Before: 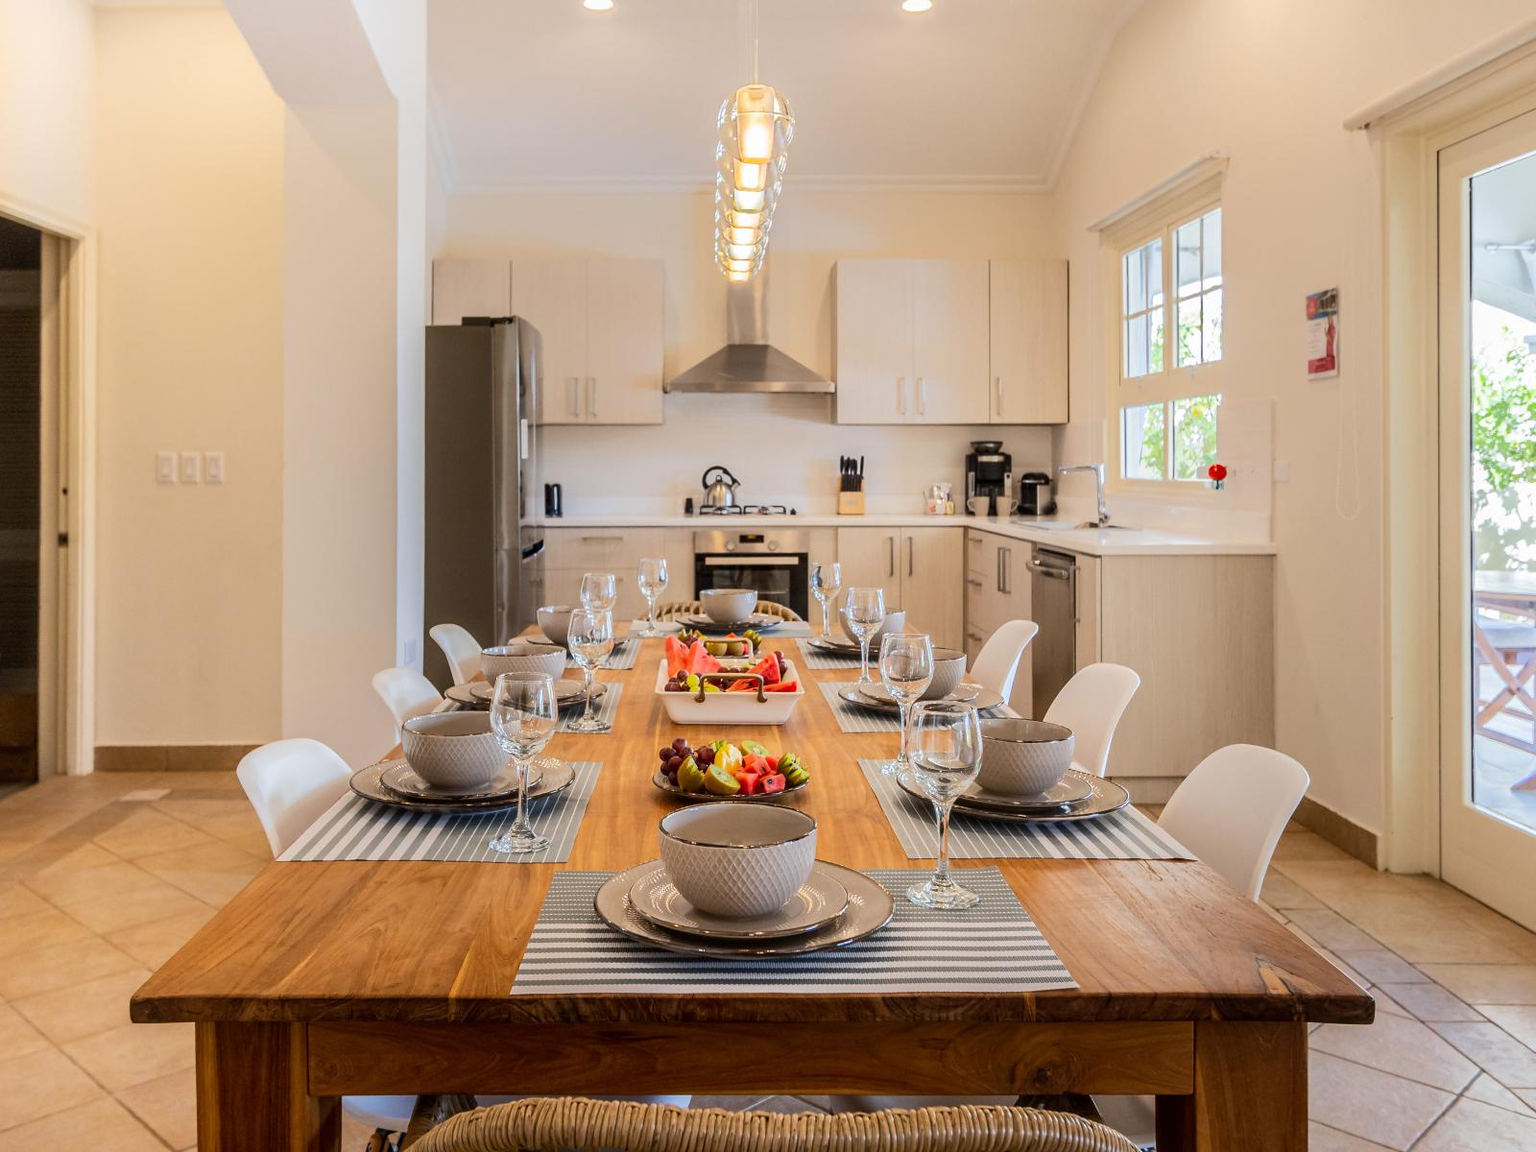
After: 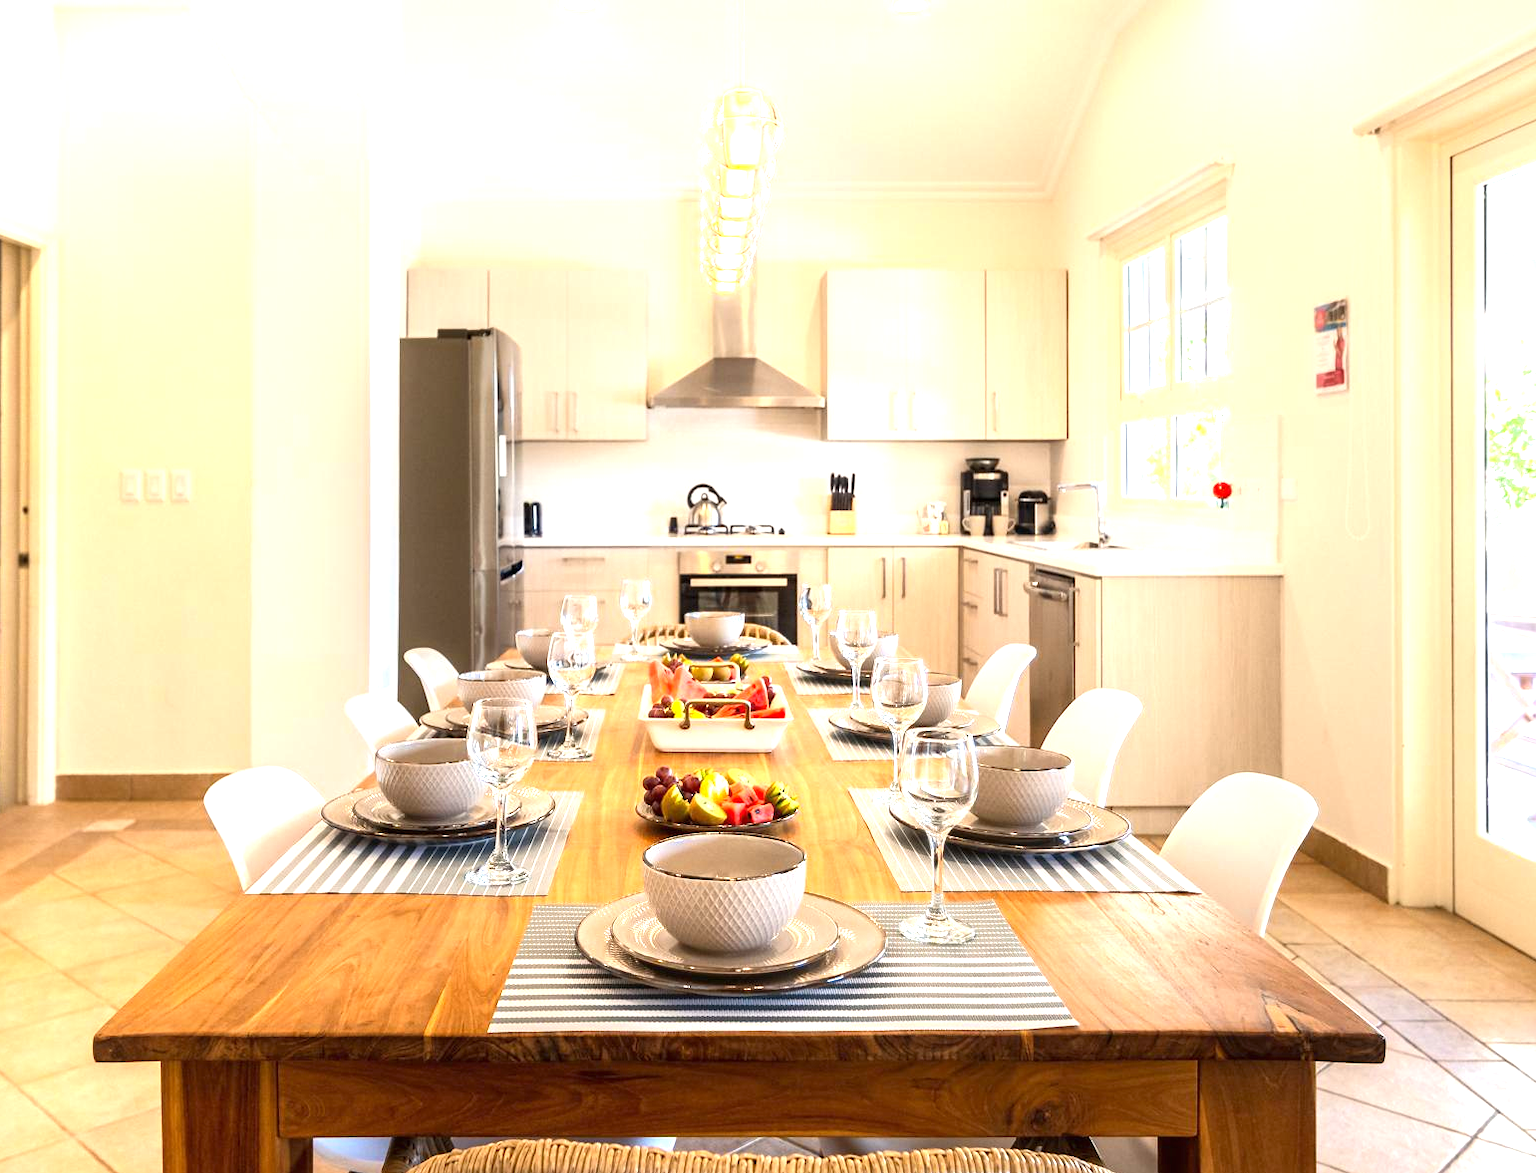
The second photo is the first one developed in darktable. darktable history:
exposure: black level correction 0, exposure 1.199 EV, compensate highlight preservation false
crop and rotate: left 2.642%, right 1.039%, bottom 1.833%
color correction: highlights b* 2.96
